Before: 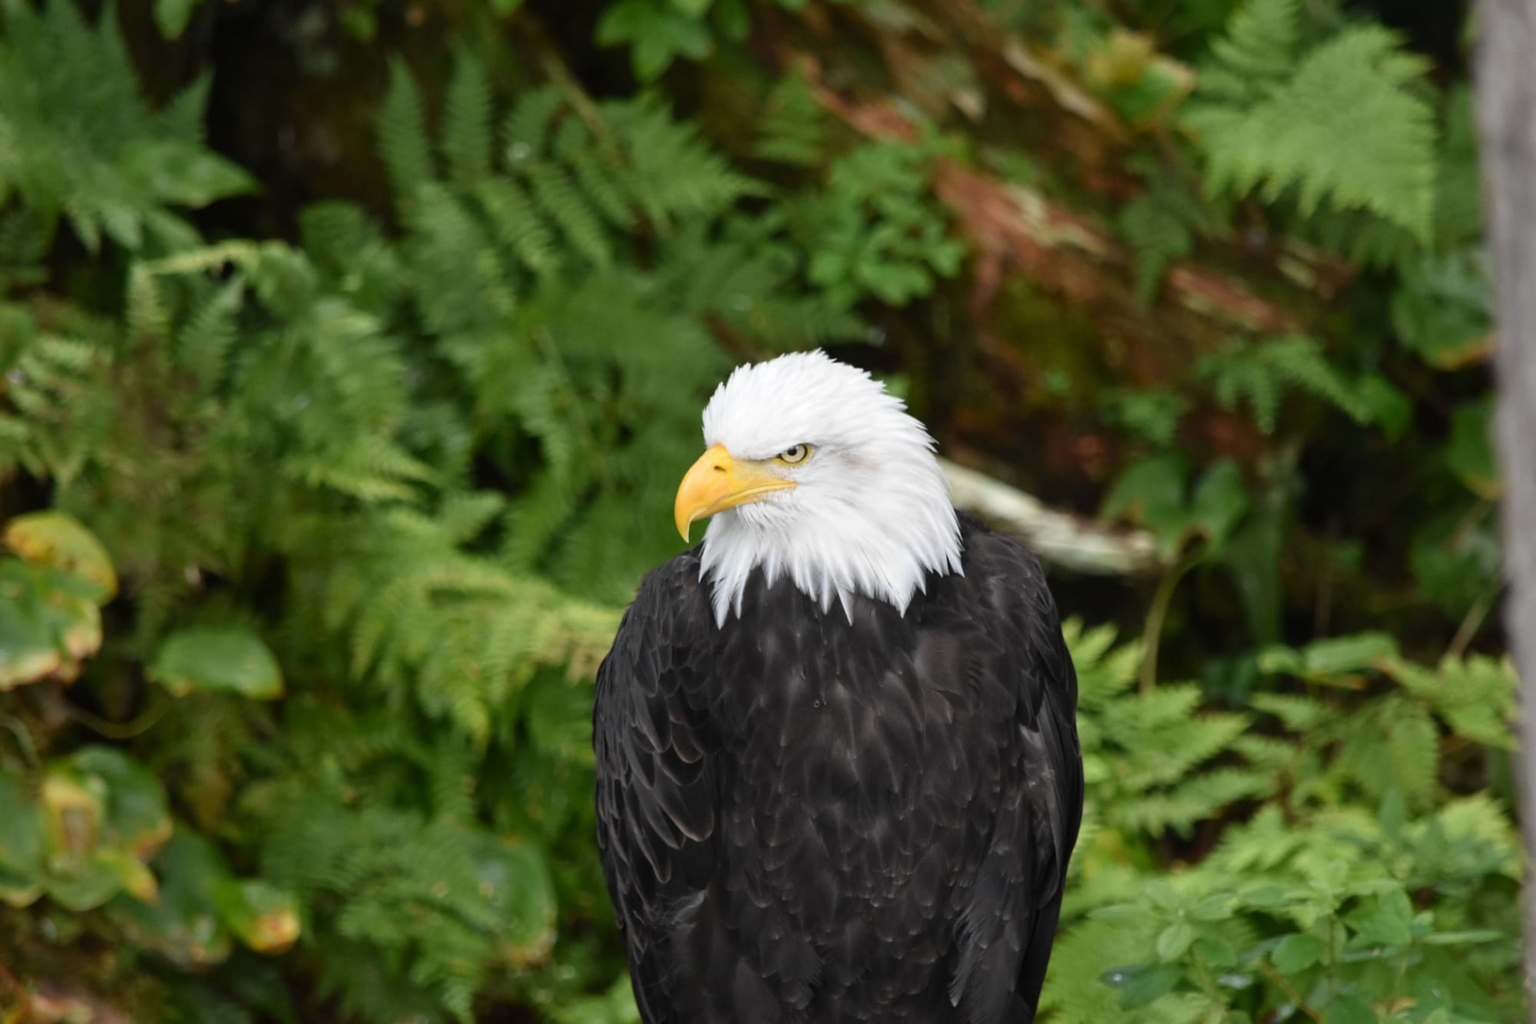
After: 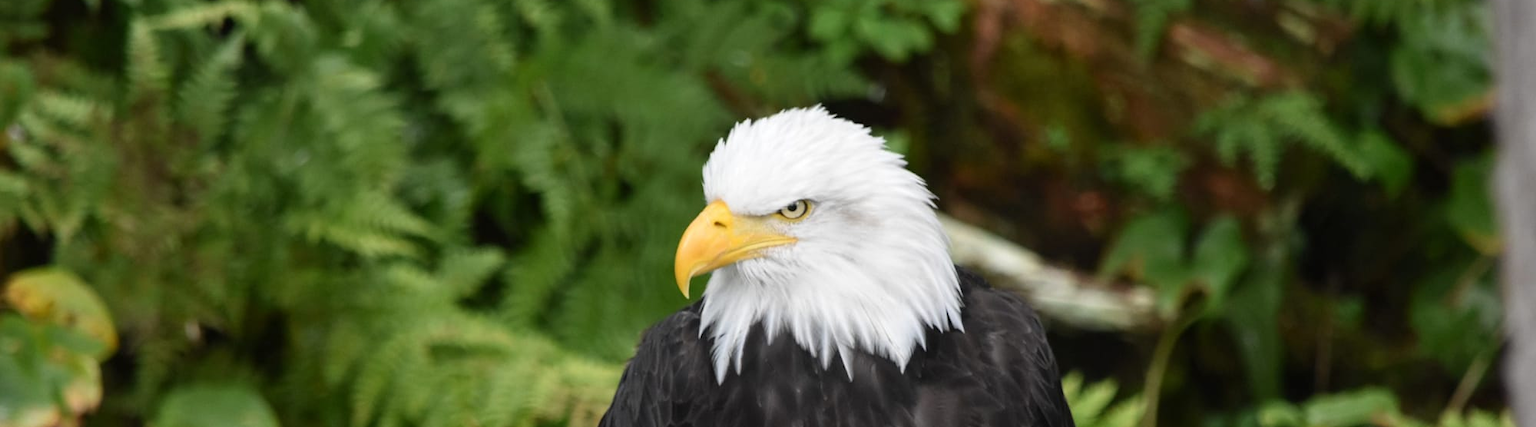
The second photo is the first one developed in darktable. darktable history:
crop and rotate: top 23.895%, bottom 34.352%
